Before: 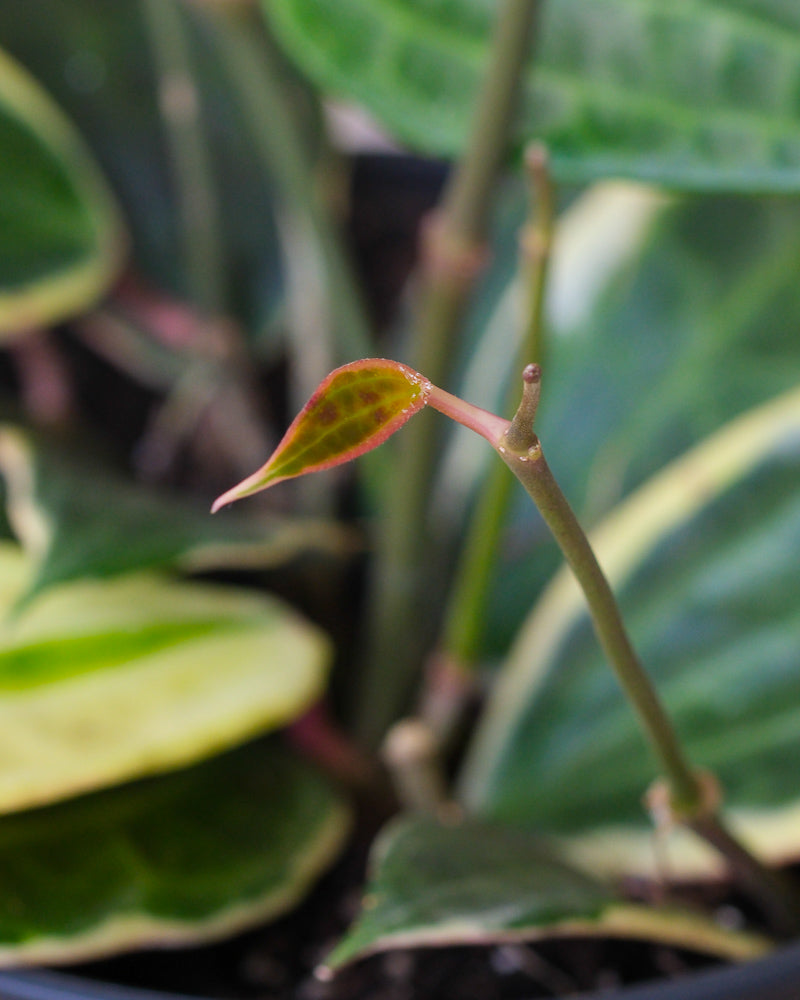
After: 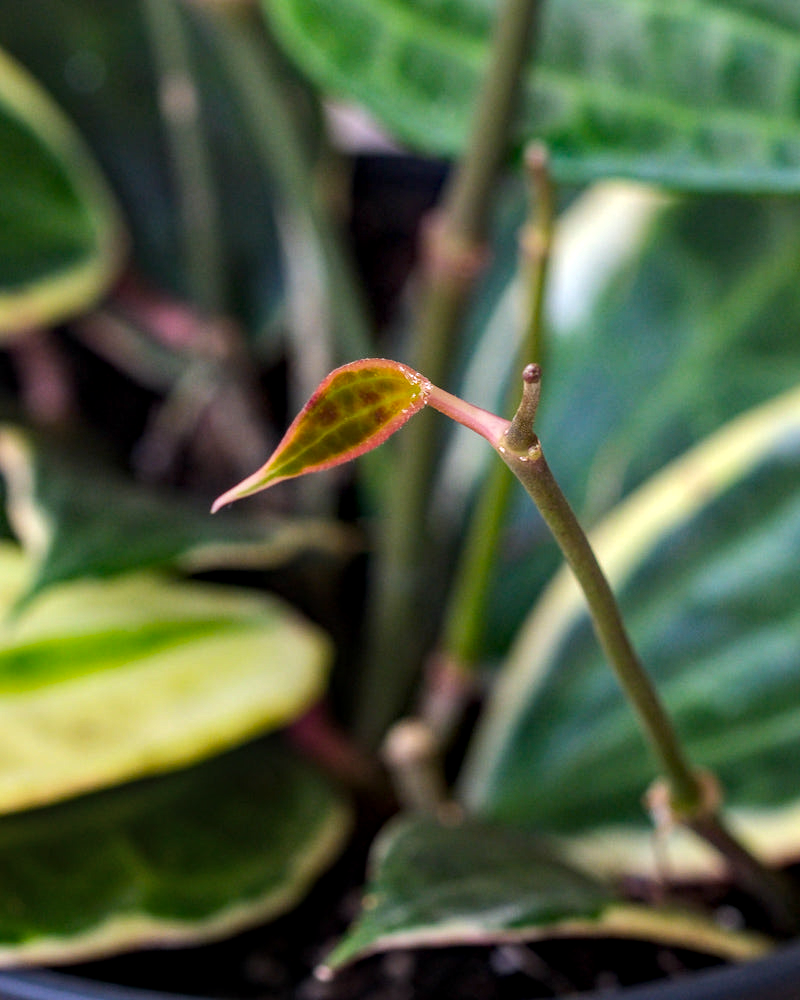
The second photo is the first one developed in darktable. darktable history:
tone equalizer: -8 EV -0.417 EV, -7 EV -0.389 EV, -6 EV -0.333 EV, -5 EV -0.222 EV, -3 EV 0.222 EV, -2 EV 0.333 EV, -1 EV 0.389 EV, +0 EV 0.417 EV, edges refinement/feathering 500, mask exposure compensation -1.57 EV, preserve details no
exposure: black level correction 0.002, compensate highlight preservation false
haze removal: compatibility mode true, adaptive false
local contrast: on, module defaults
